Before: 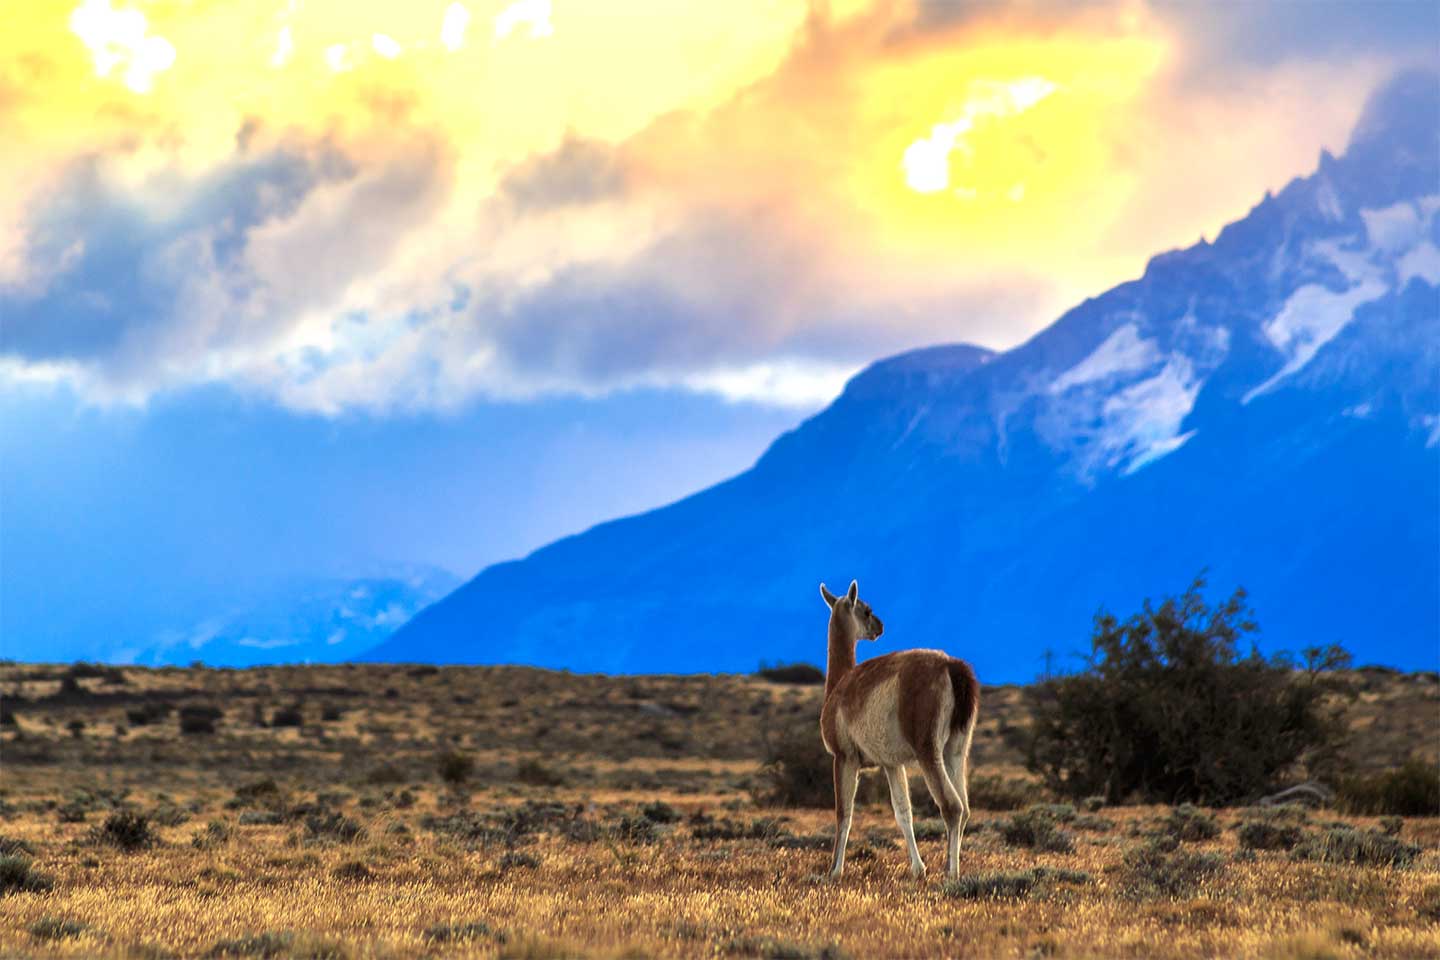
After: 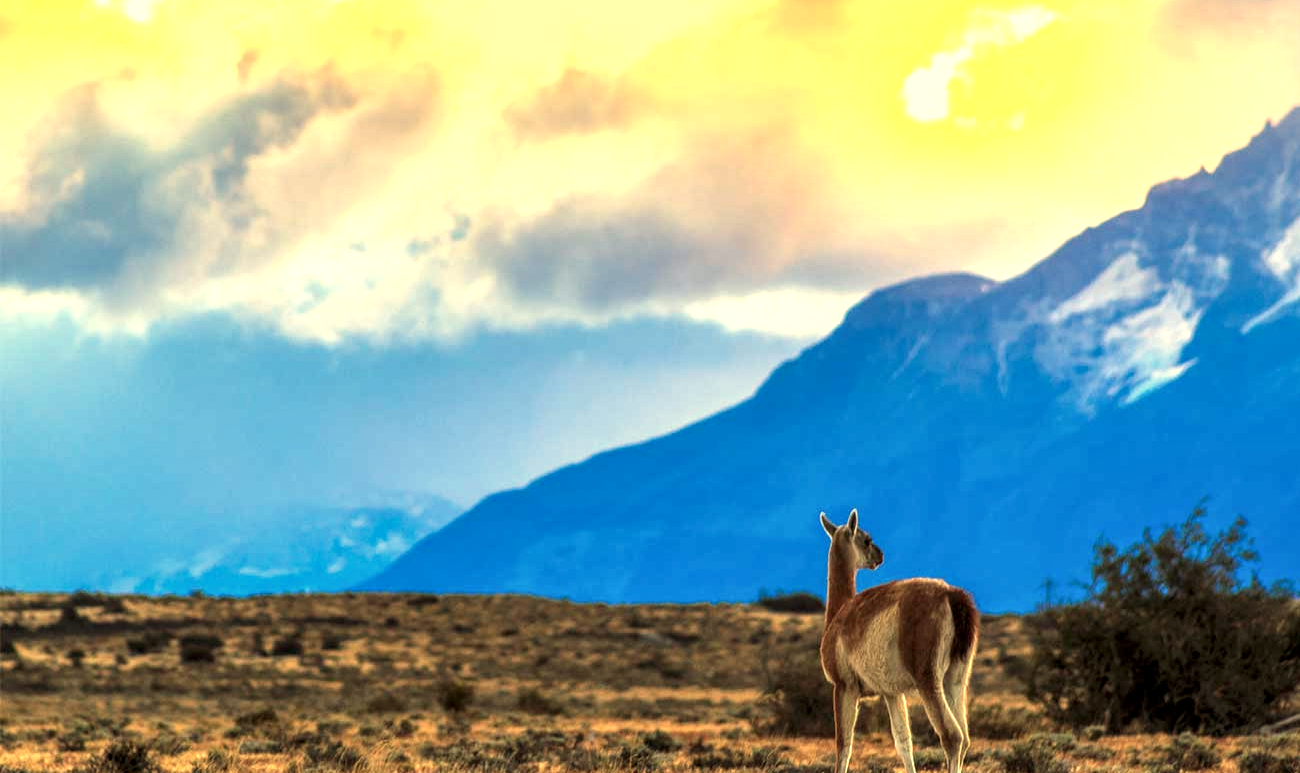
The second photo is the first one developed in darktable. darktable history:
local contrast: on, module defaults
crop: top 7.49%, right 9.717%, bottom 11.943%
exposure: exposure 0.376 EV
white balance: red 1.08, blue 0.791
